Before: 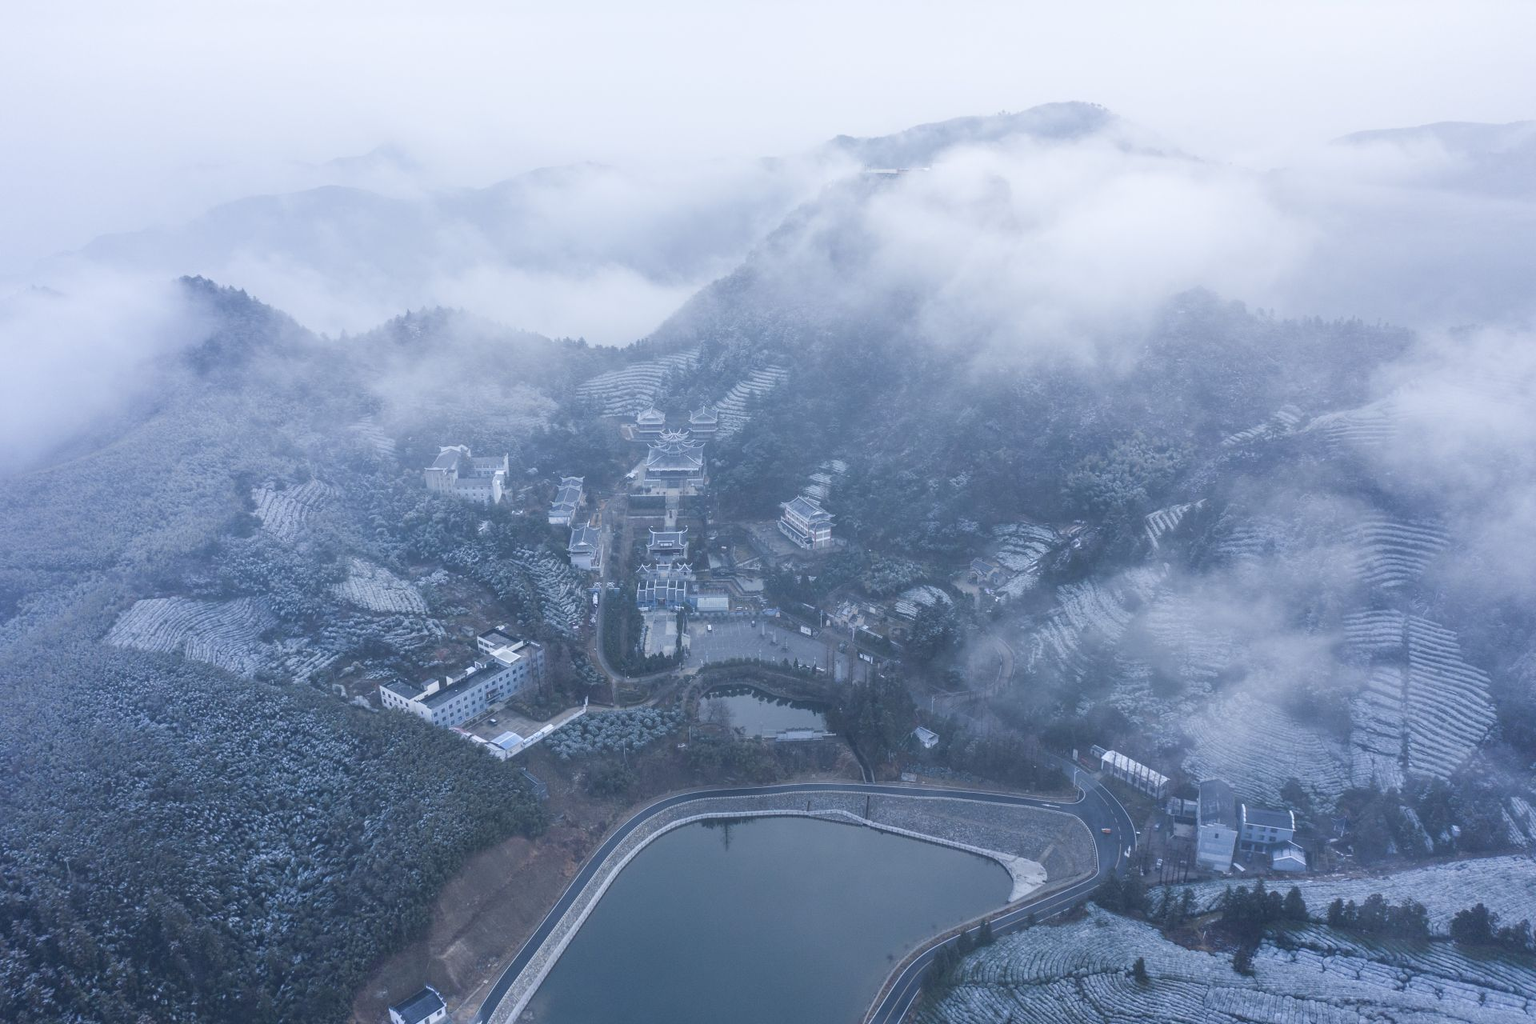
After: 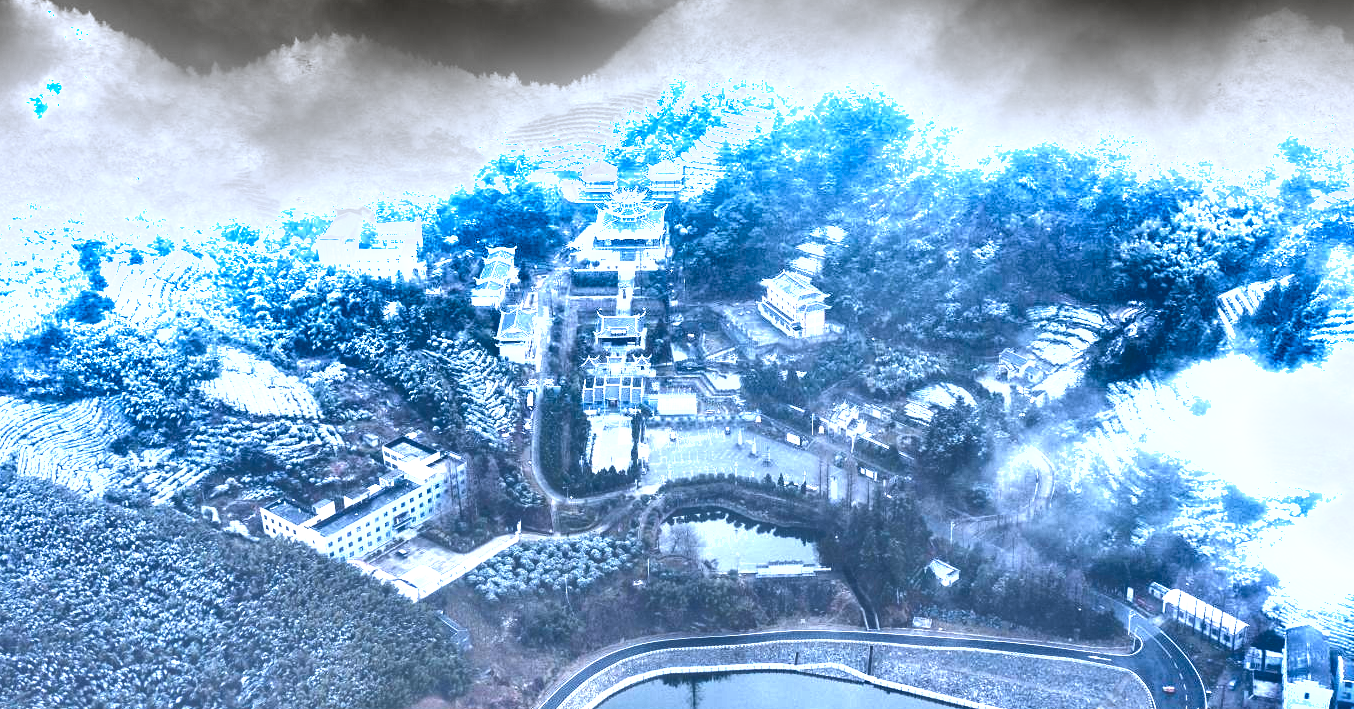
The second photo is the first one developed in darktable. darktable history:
shadows and highlights: radius 106.89, shadows 45.72, highlights -66.61, low approximation 0.01, soften with gaussian
exposure: exposure 2.013 EV, compensate exposure bias true, compensate highlight preservation false
crop: left 11.151%, top 27.339%, right 18.299%, bottom 17.258%
